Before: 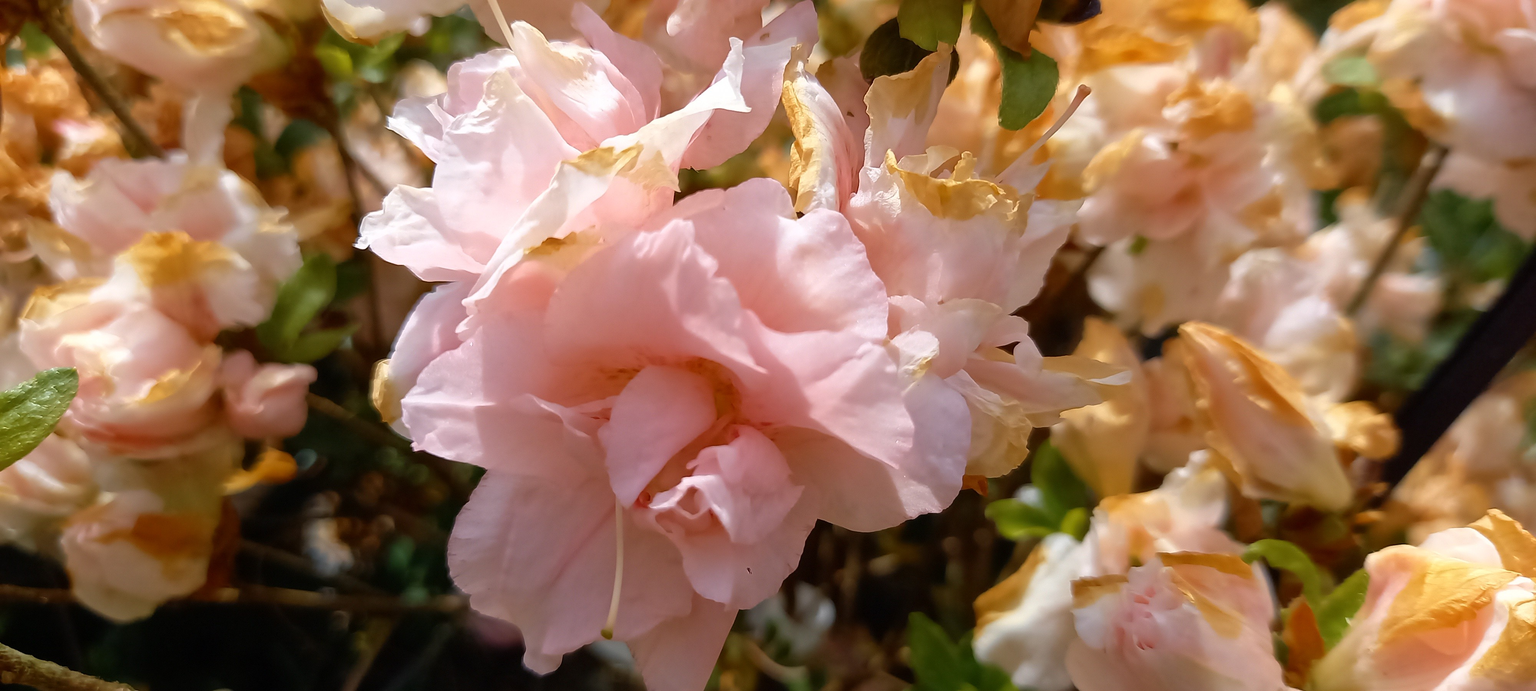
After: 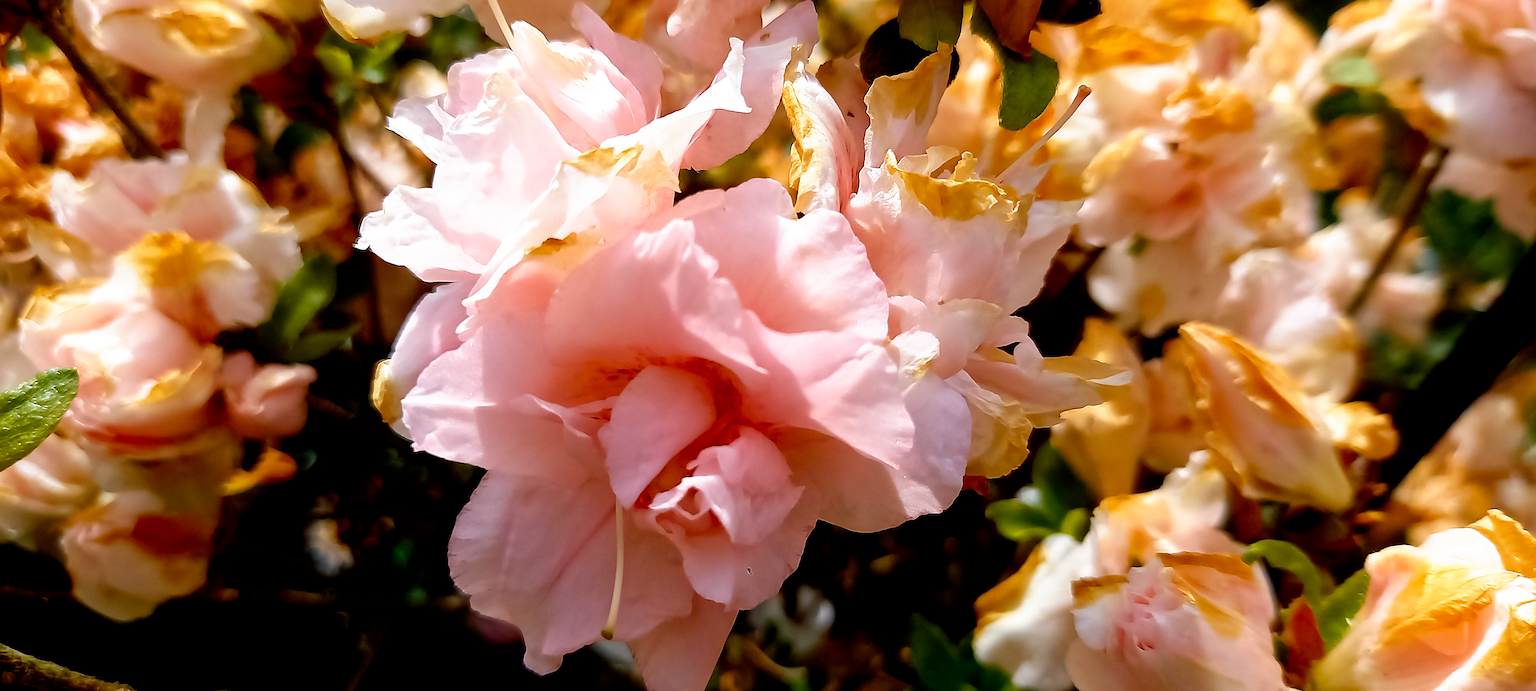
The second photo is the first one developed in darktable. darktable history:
filmic rgb: black relative exposure -5.5 EV, white relative exposure 2.5 EV, threshold 3 EV, target black luminance 0%, hardness 4.51, latitude 67.35%, contrast 1.453, shadows ↔ highlights balance -3.52%, preserve chrominance no, color science v4 (2020), contrast in shadows soft, enable highlight reconstruction true
sharpen: on, module defaults
